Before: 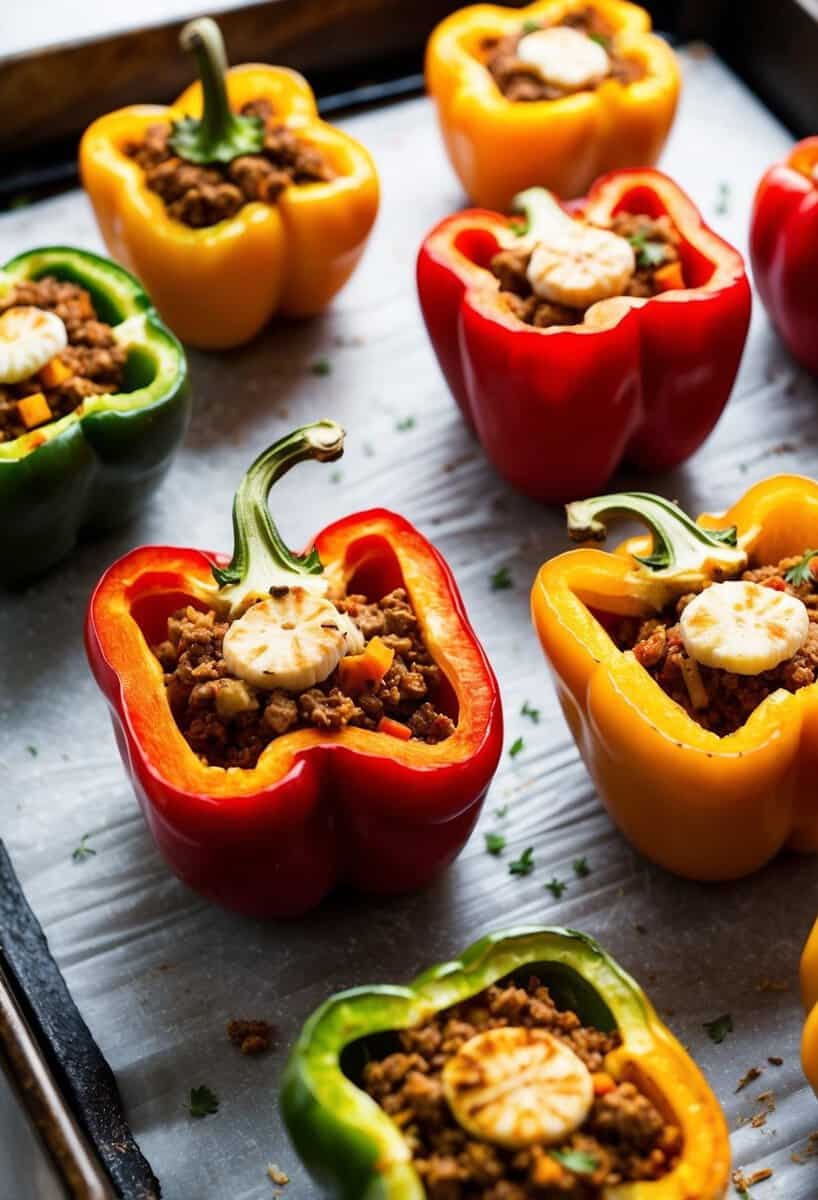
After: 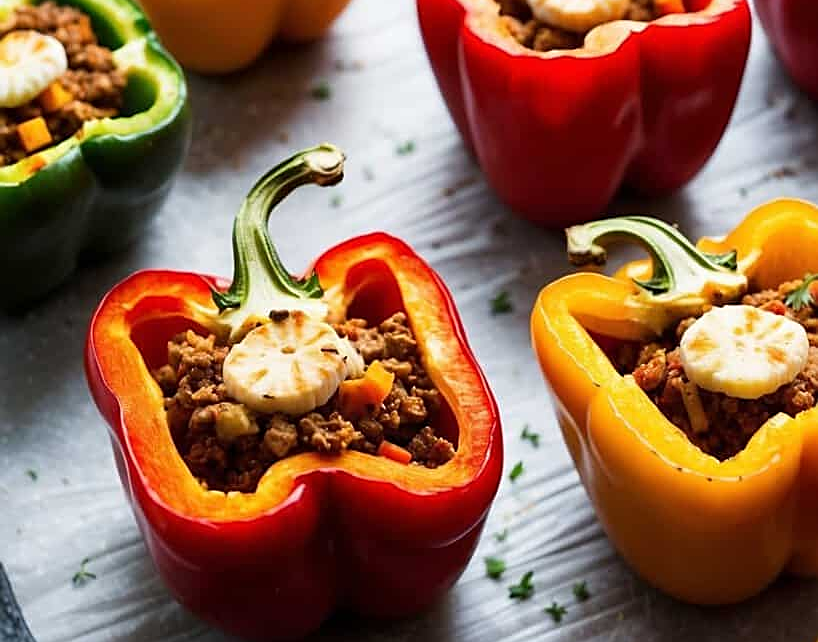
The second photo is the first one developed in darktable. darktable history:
sharpen: on, module defaults
crop and rotate: top 23.043%, bottom 23.437%
